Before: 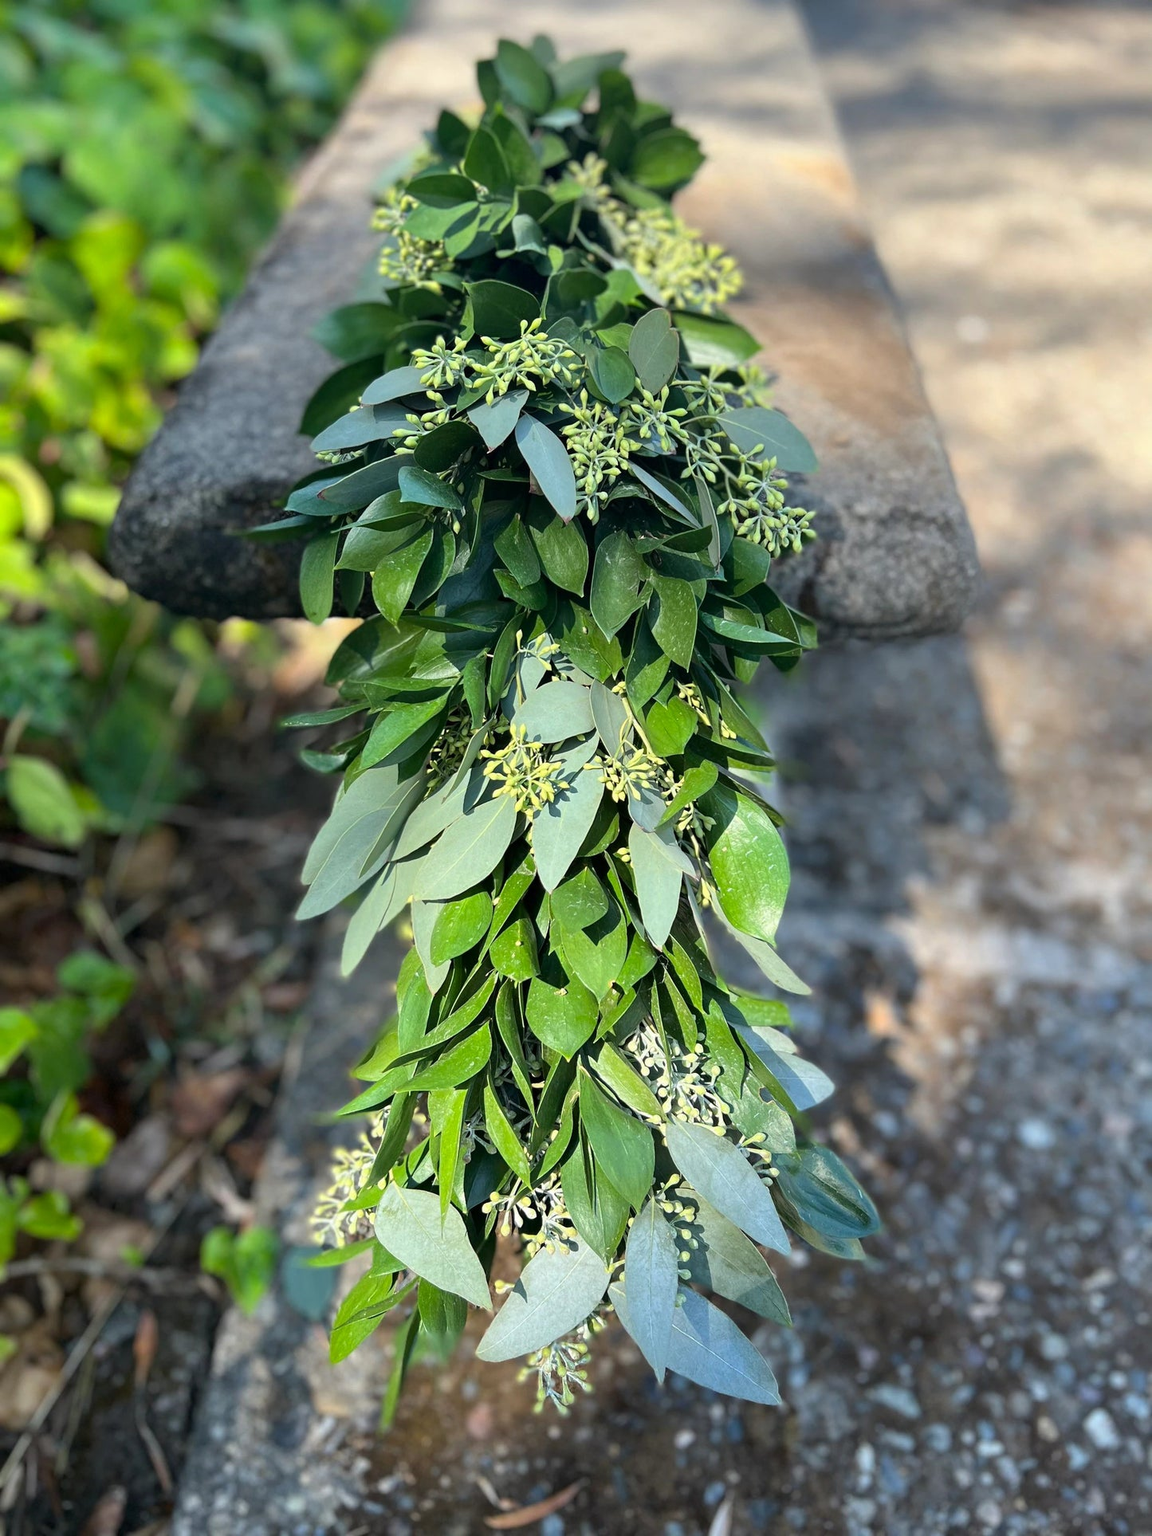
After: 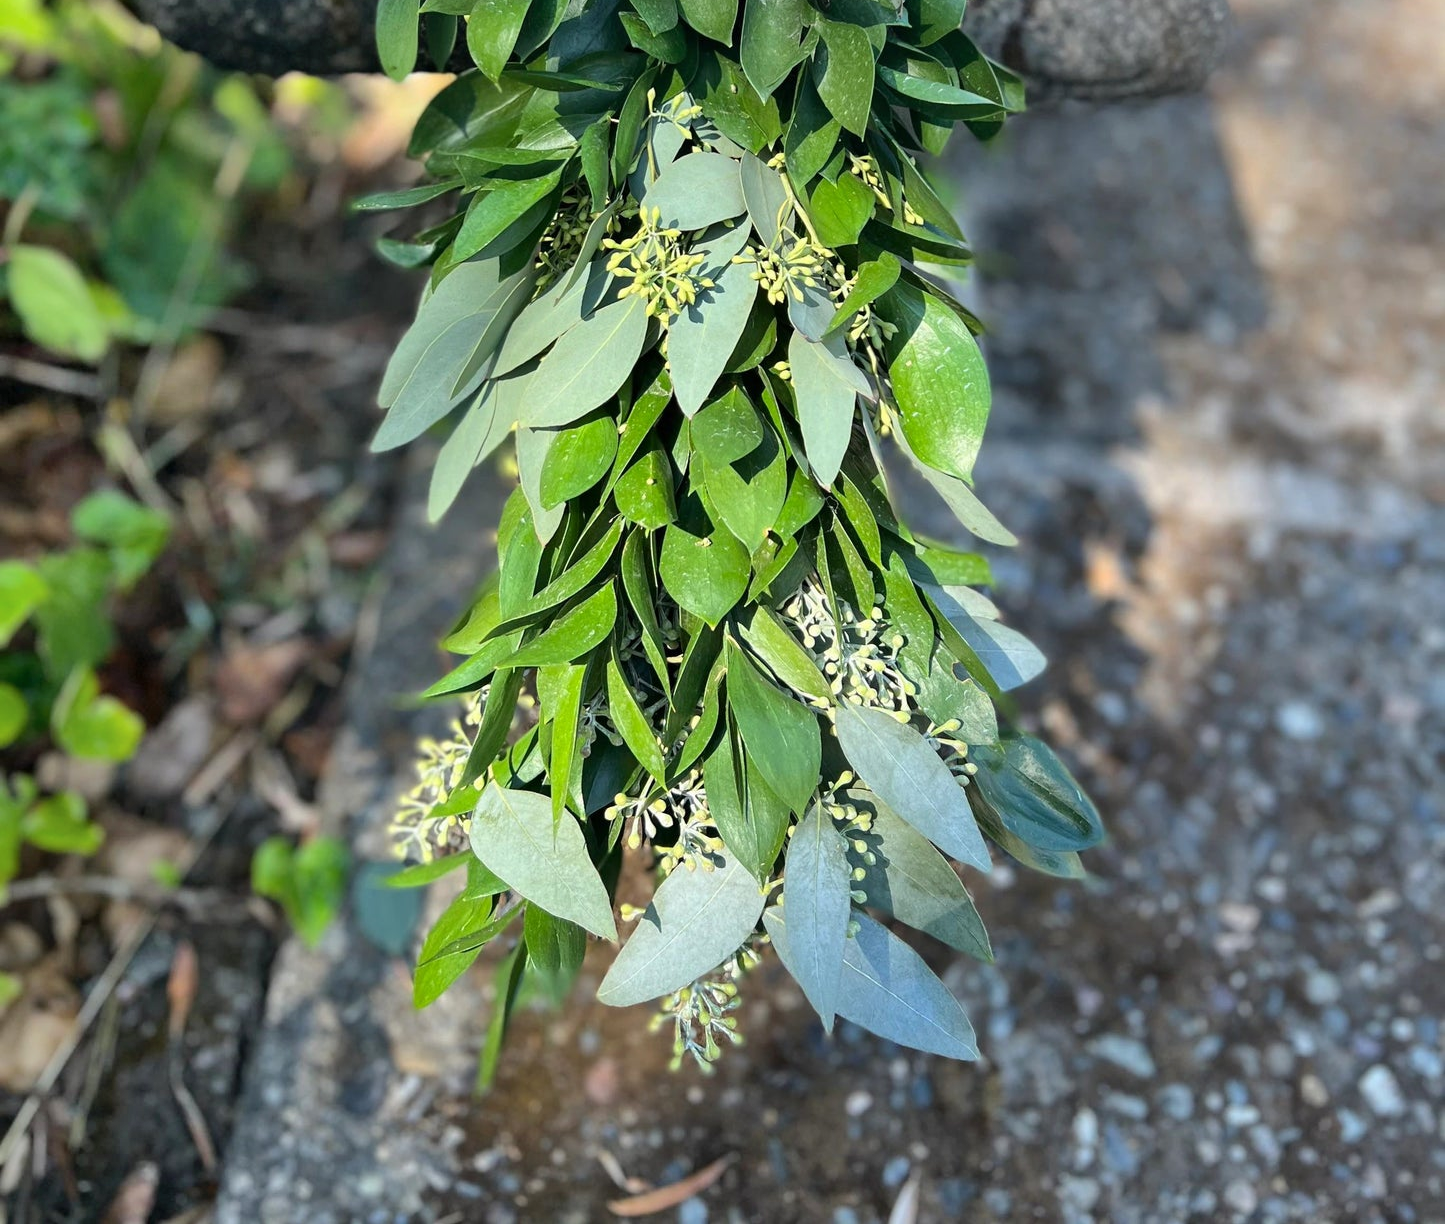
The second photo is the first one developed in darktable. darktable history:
crop and rotate: top 36.435%
shadows and highlights: shadows 75, highlights -25, soften with gaussian
